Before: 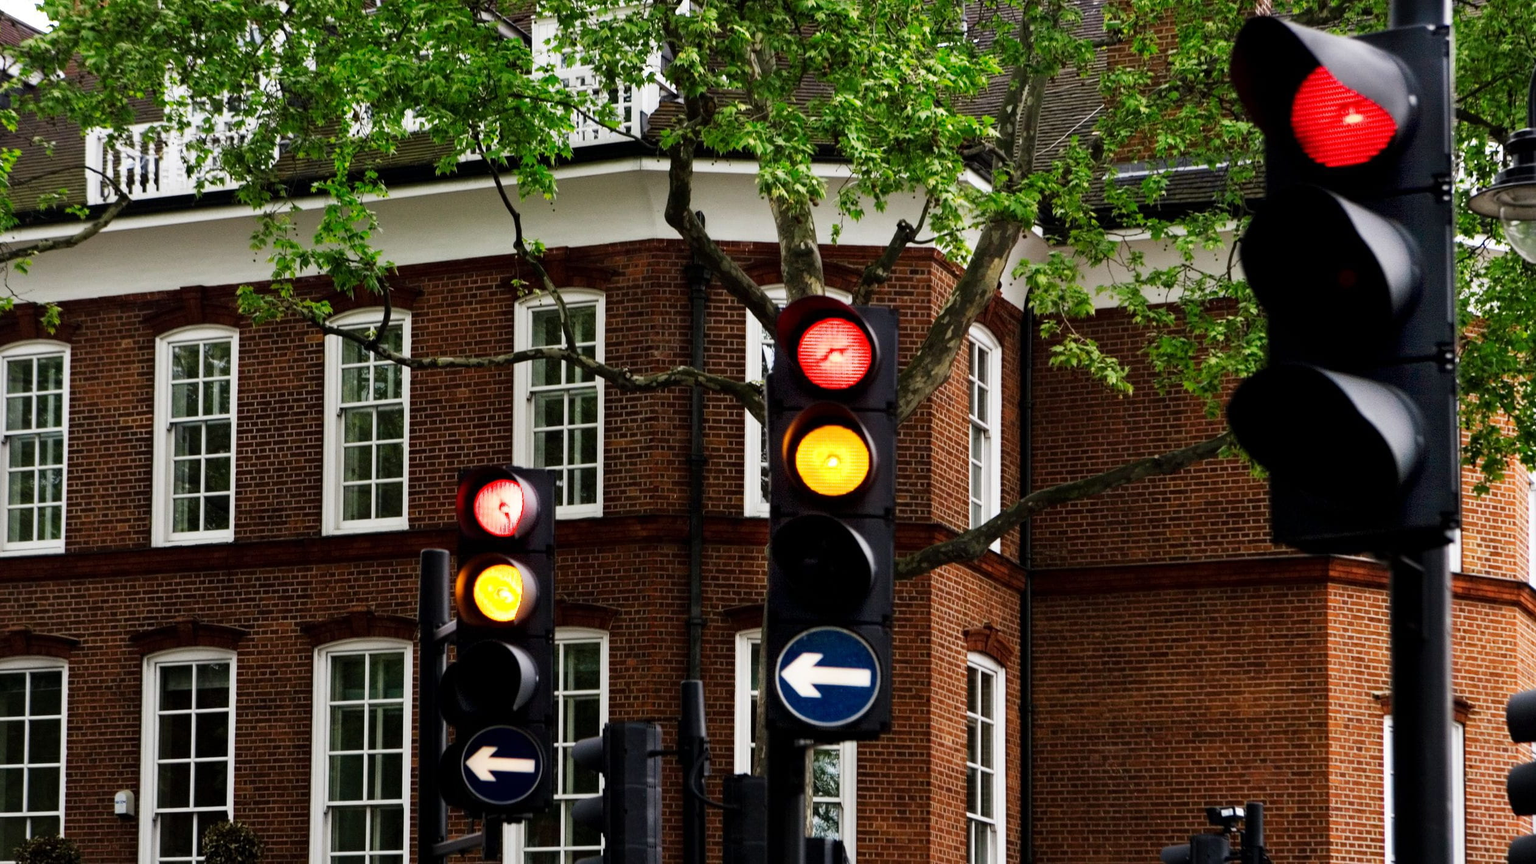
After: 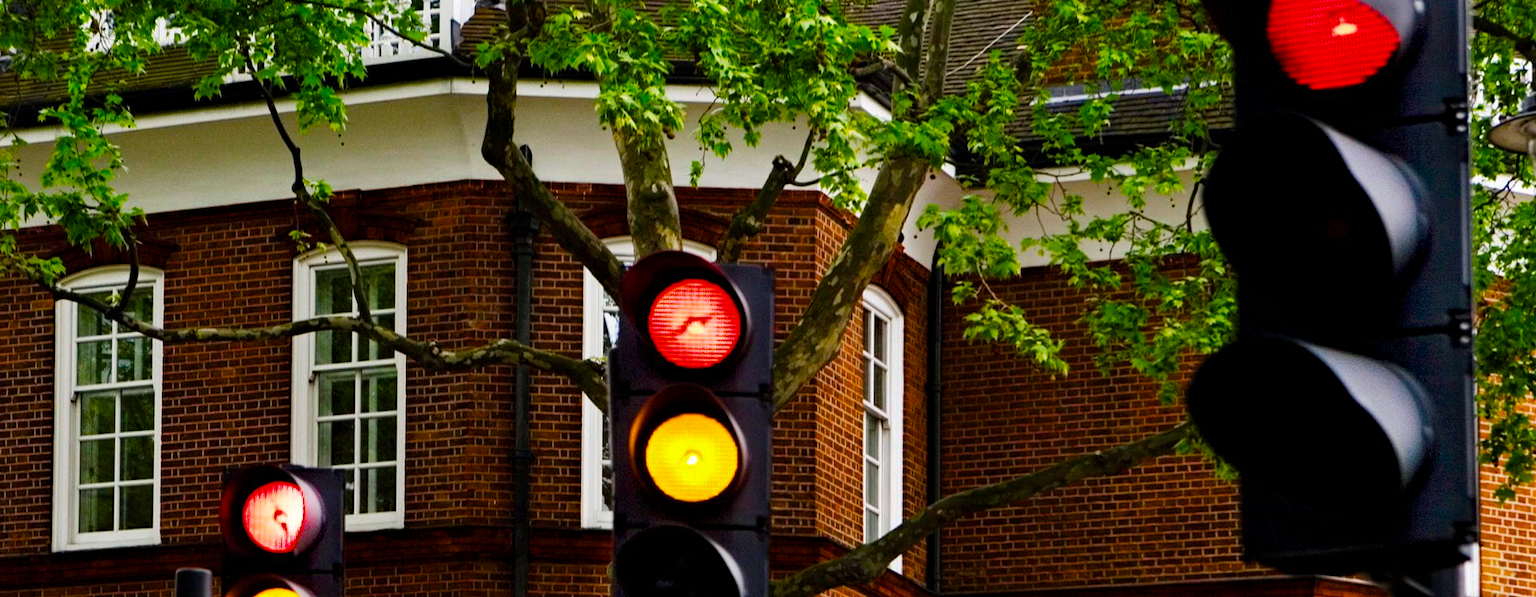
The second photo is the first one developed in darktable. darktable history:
crop: left 18.289%, top 11.089%, right 1.892%, bottom 33.644%
color balance rgb: perceptual saturation grading › global saturation 37.004%, perceptual saturation grading › shadows 35.143%, global vibrance 20%
haze removal: compatibility mode true
tone equalizer: mask exposure compensation -0.512 EV
